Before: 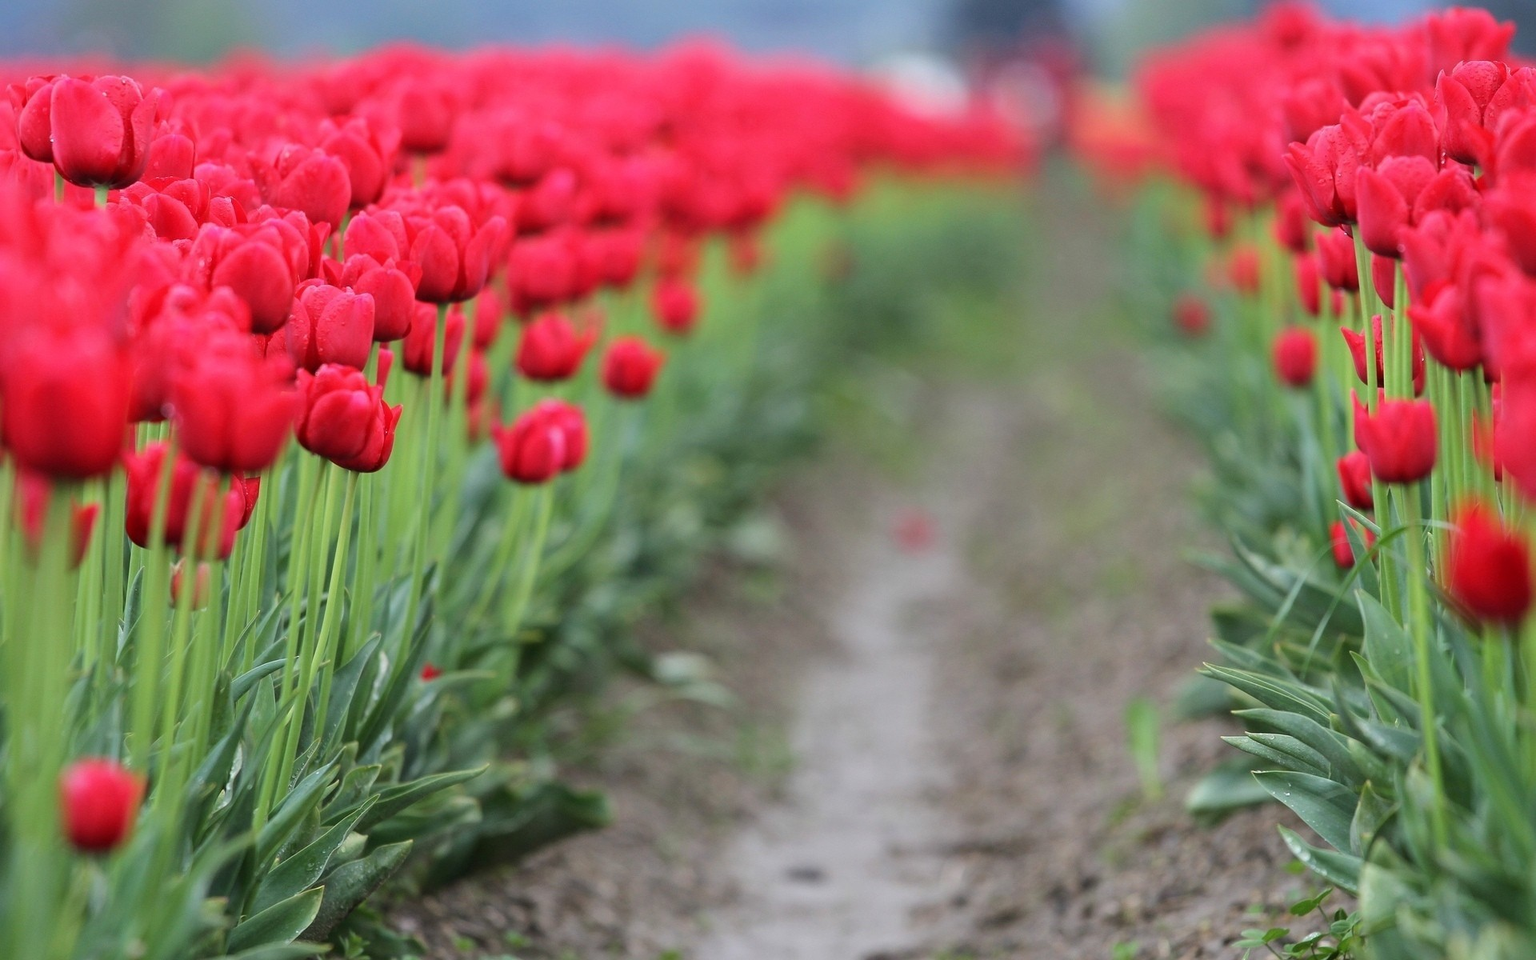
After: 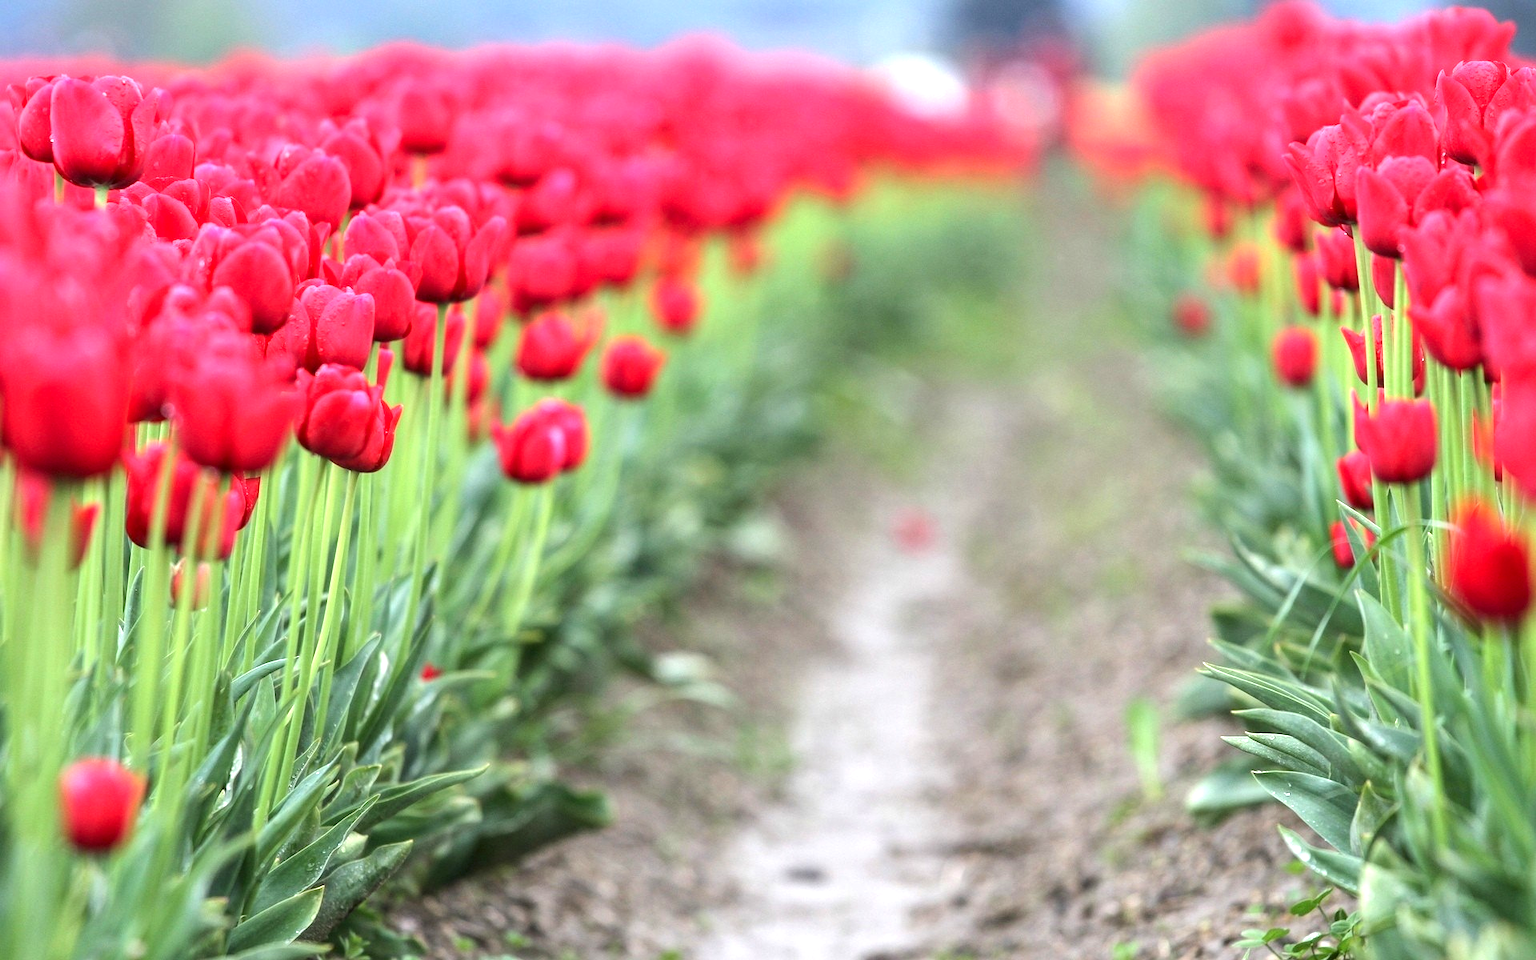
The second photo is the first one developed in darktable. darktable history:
local contrast: on, module defaults
exposure: black level correction 0, exposure 1.001 EV, compensate exposure bias true, compensate highlight preservation false
